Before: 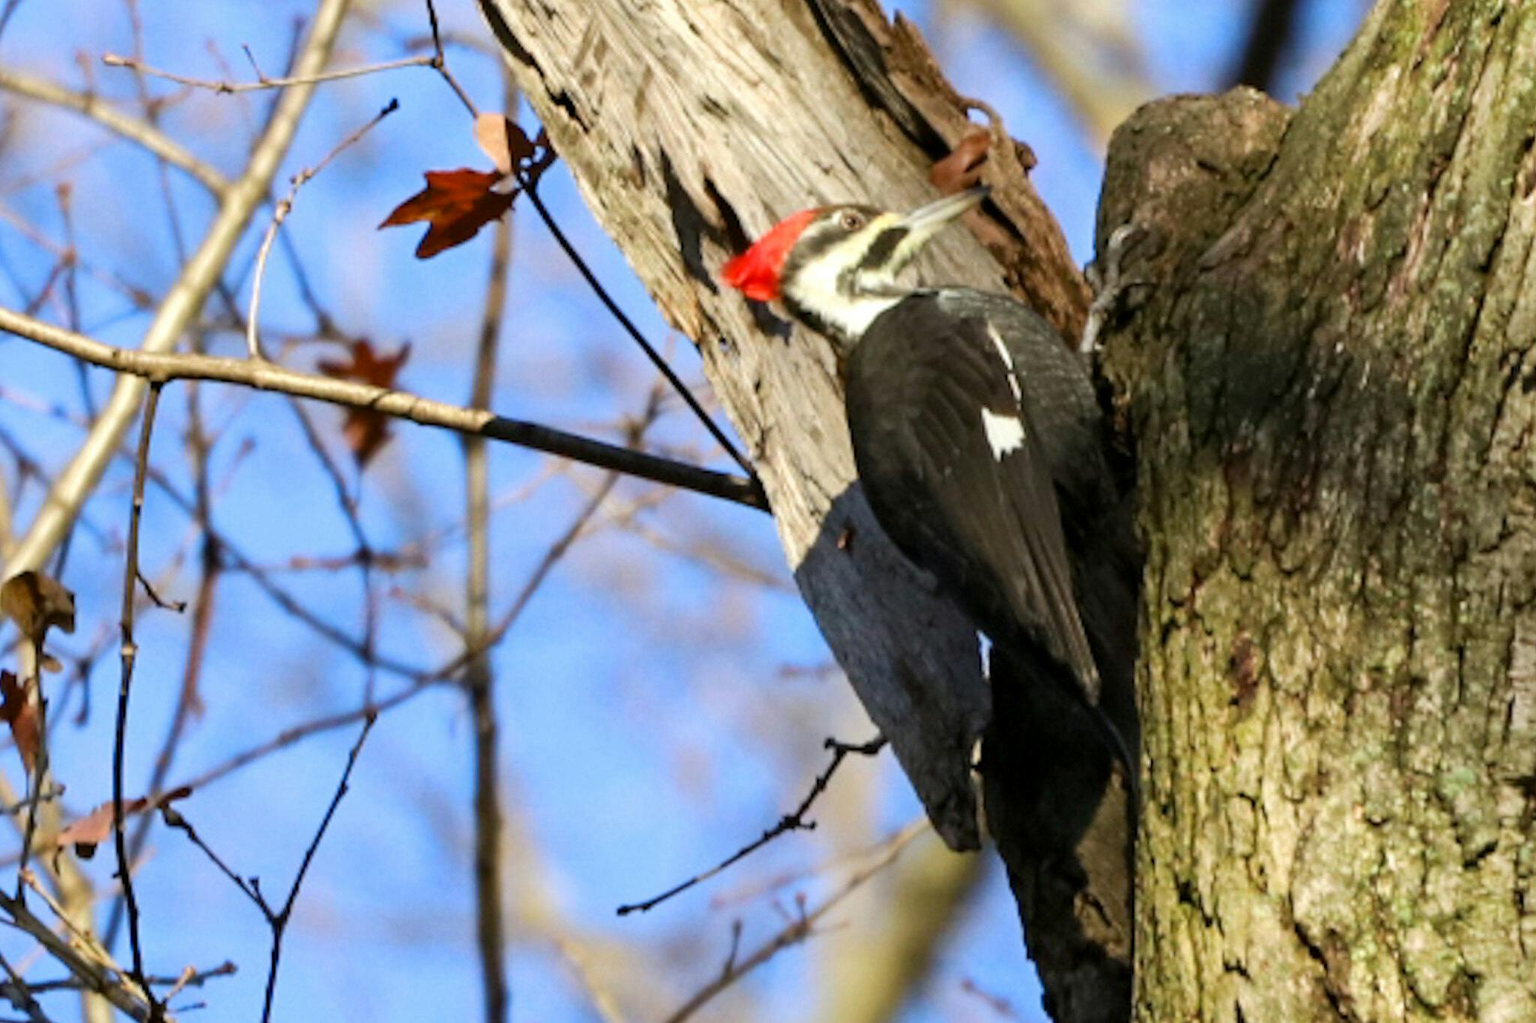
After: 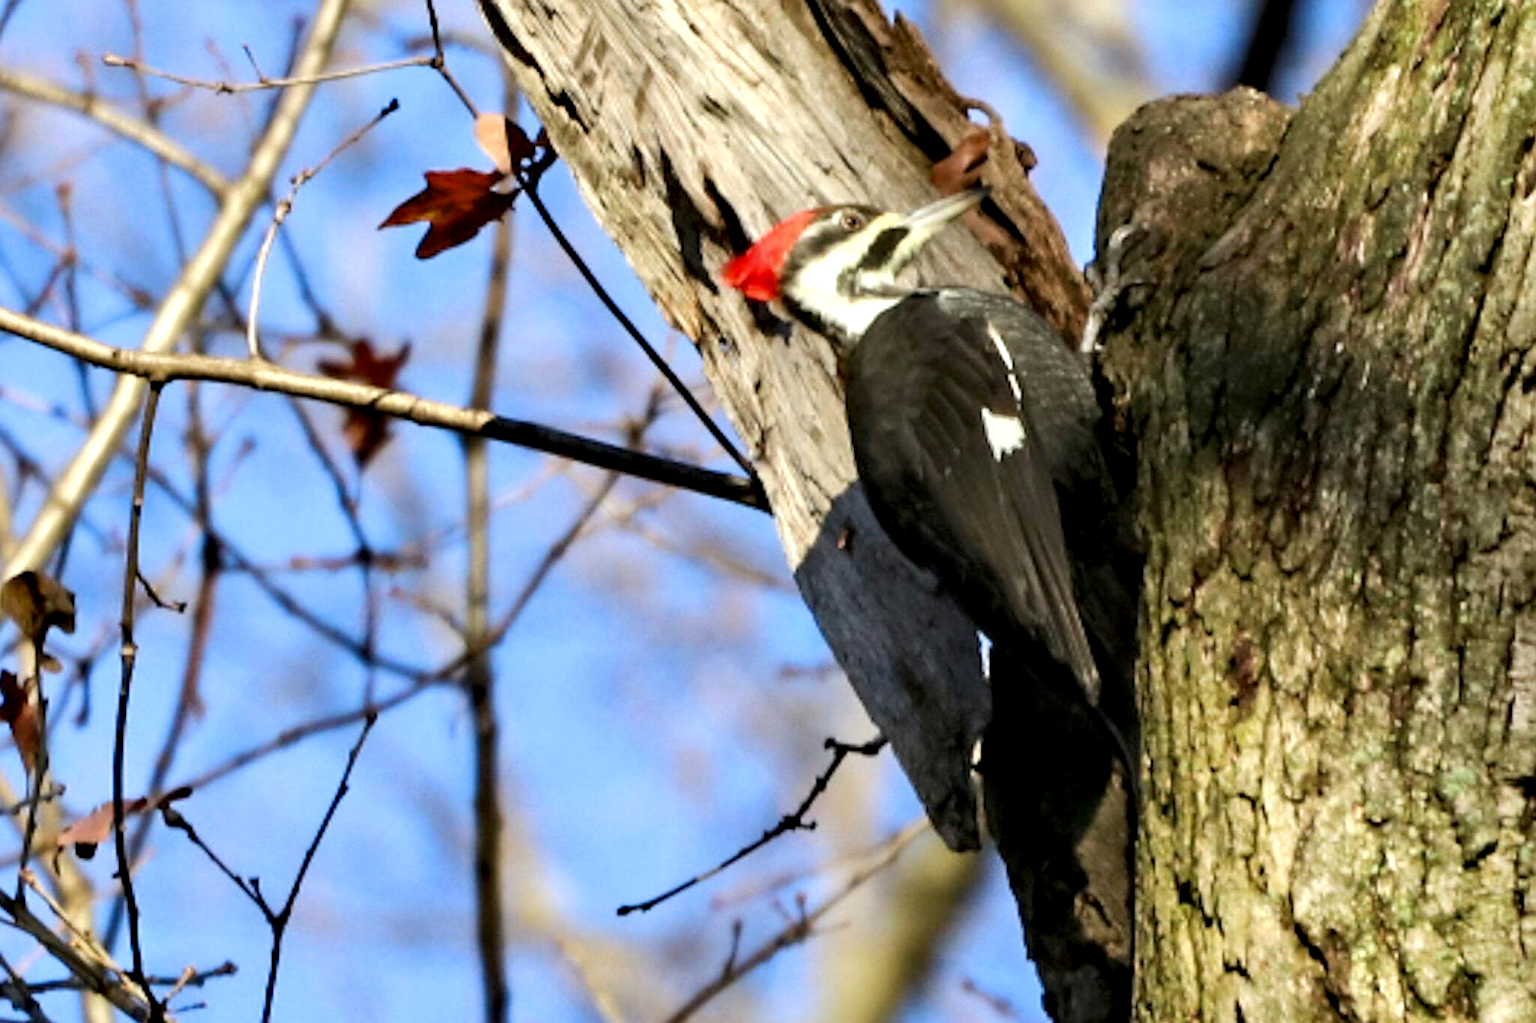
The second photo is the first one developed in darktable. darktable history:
contrast equalizer: y [[0.536, 0.565, 0.581, 0.516, 0.52, 0.491], [0.5 ×6], [0.5 ×6], [0 ×6], [0 ×6]]
sharpen: on, module defaults
